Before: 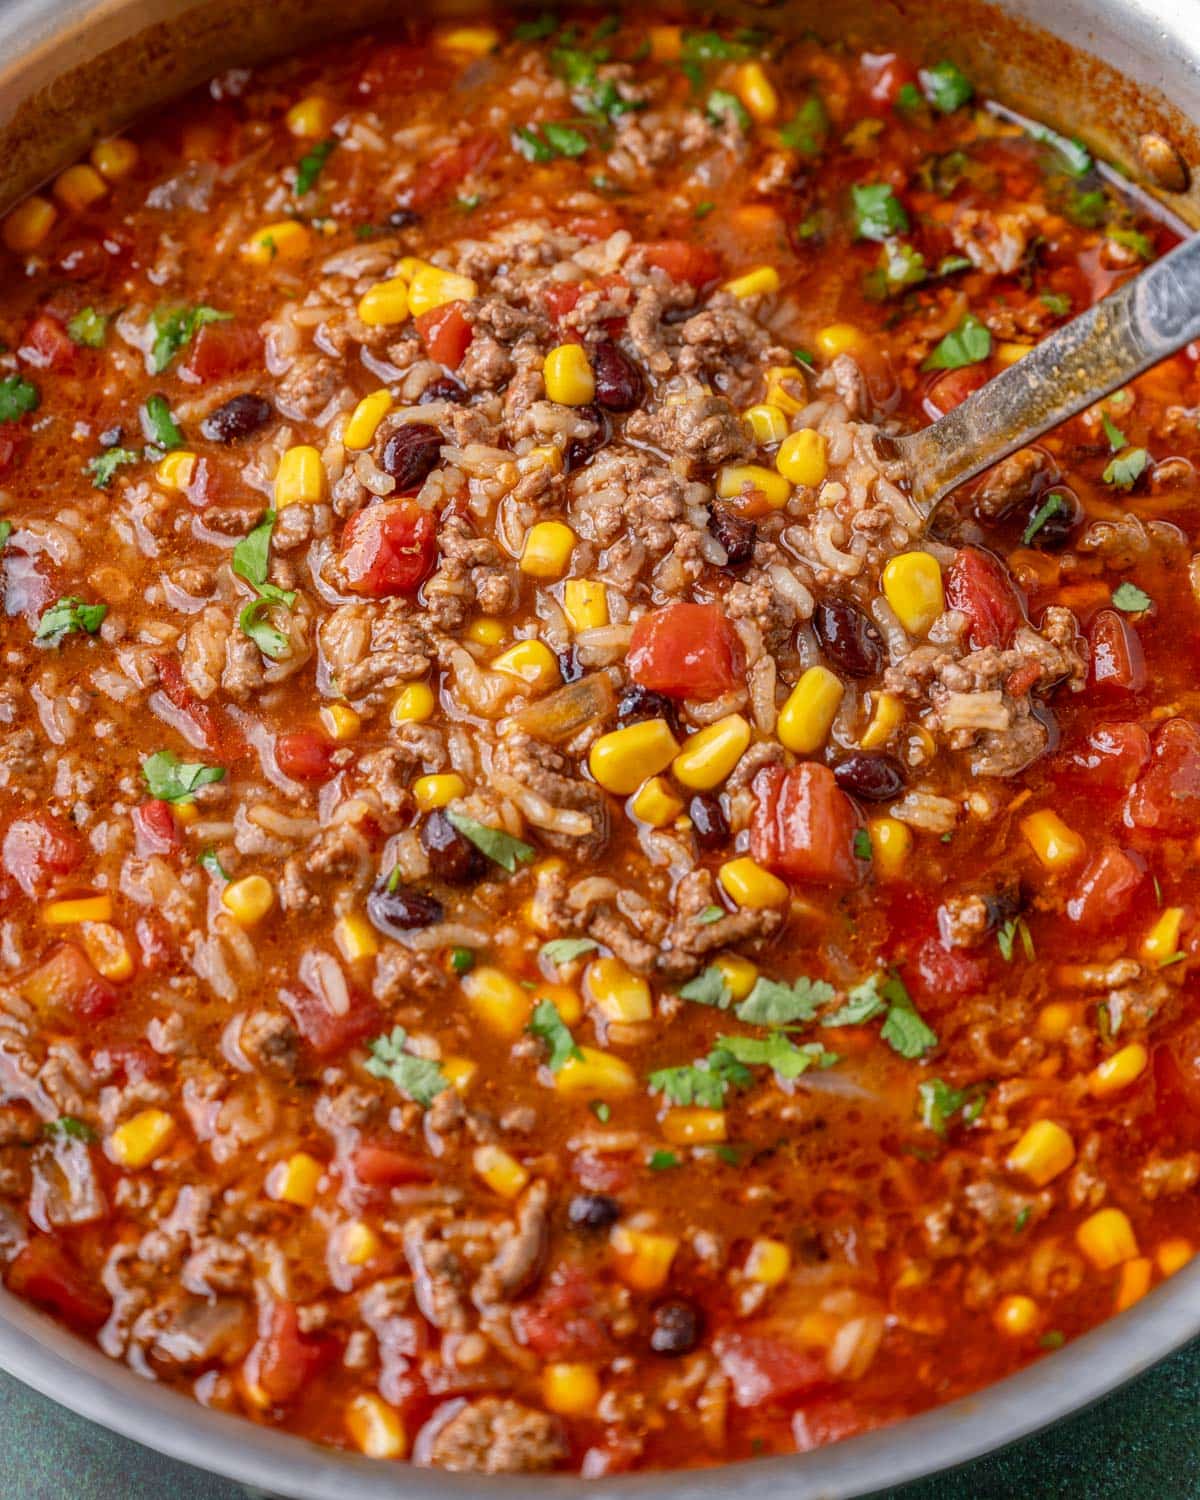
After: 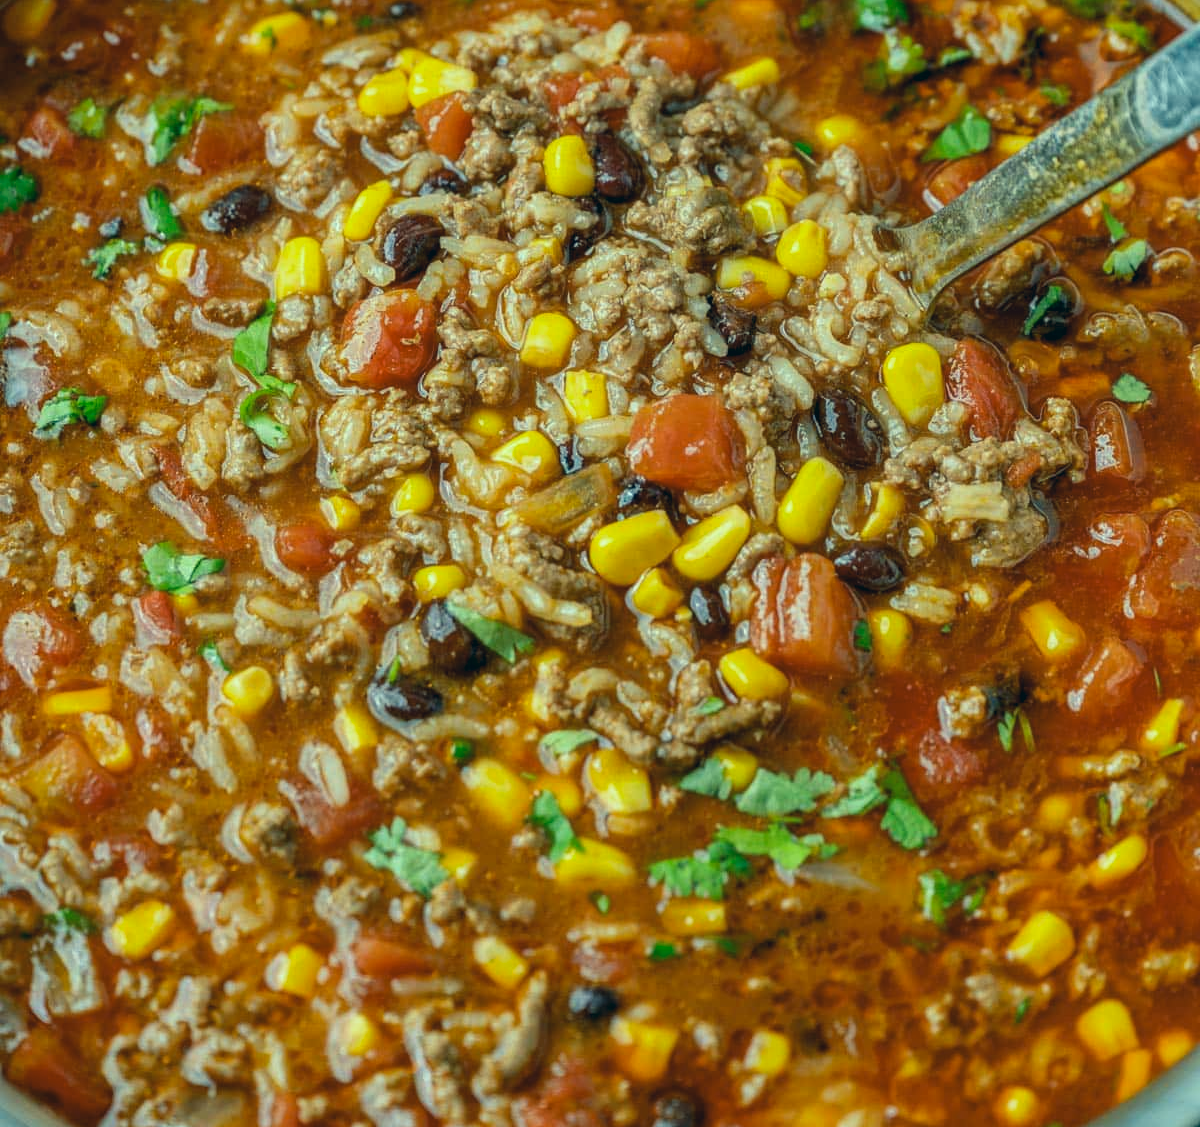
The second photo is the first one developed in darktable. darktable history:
color correction: highlights a* -19.65, highlights b* 9.8, shadows a* -19.73, shadows b* -10.16
crop: top 13.966%, bottom 10.882%
